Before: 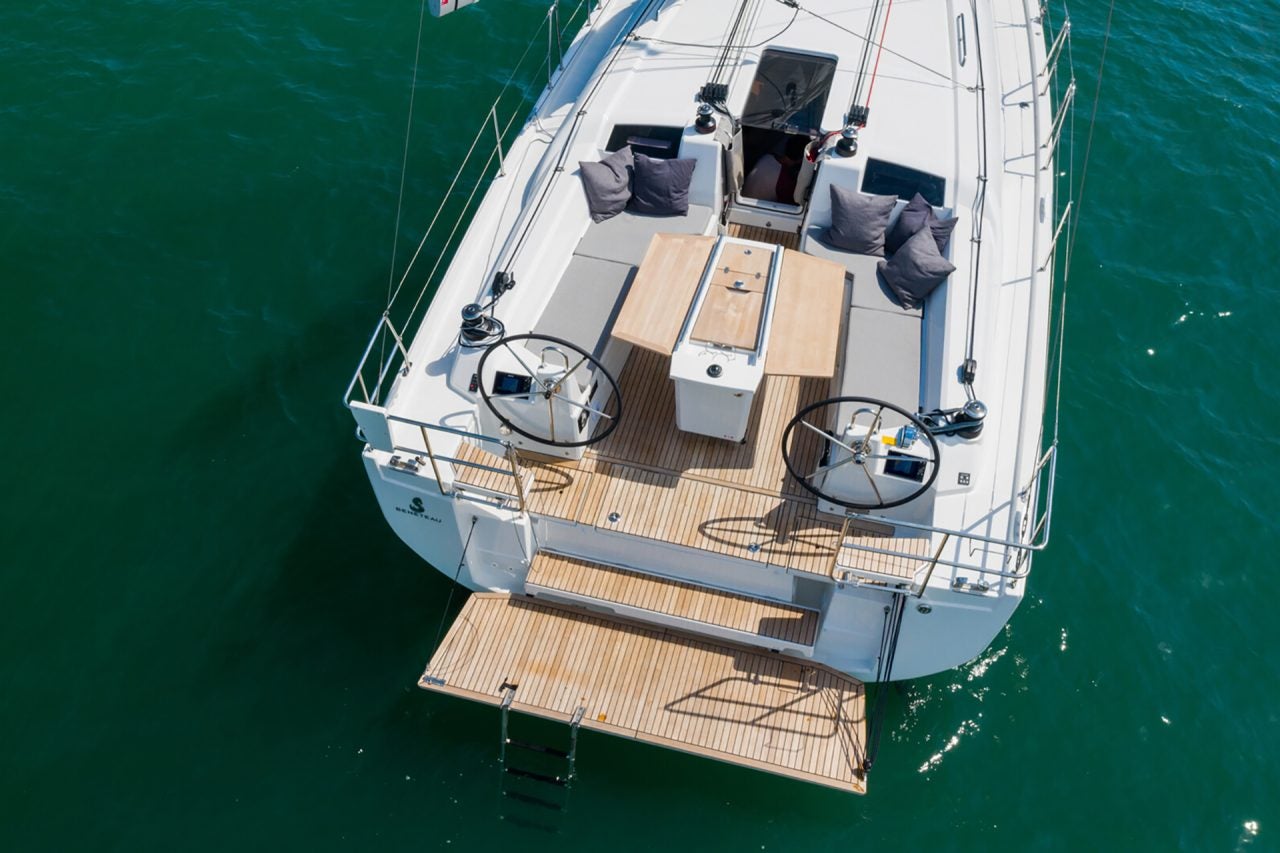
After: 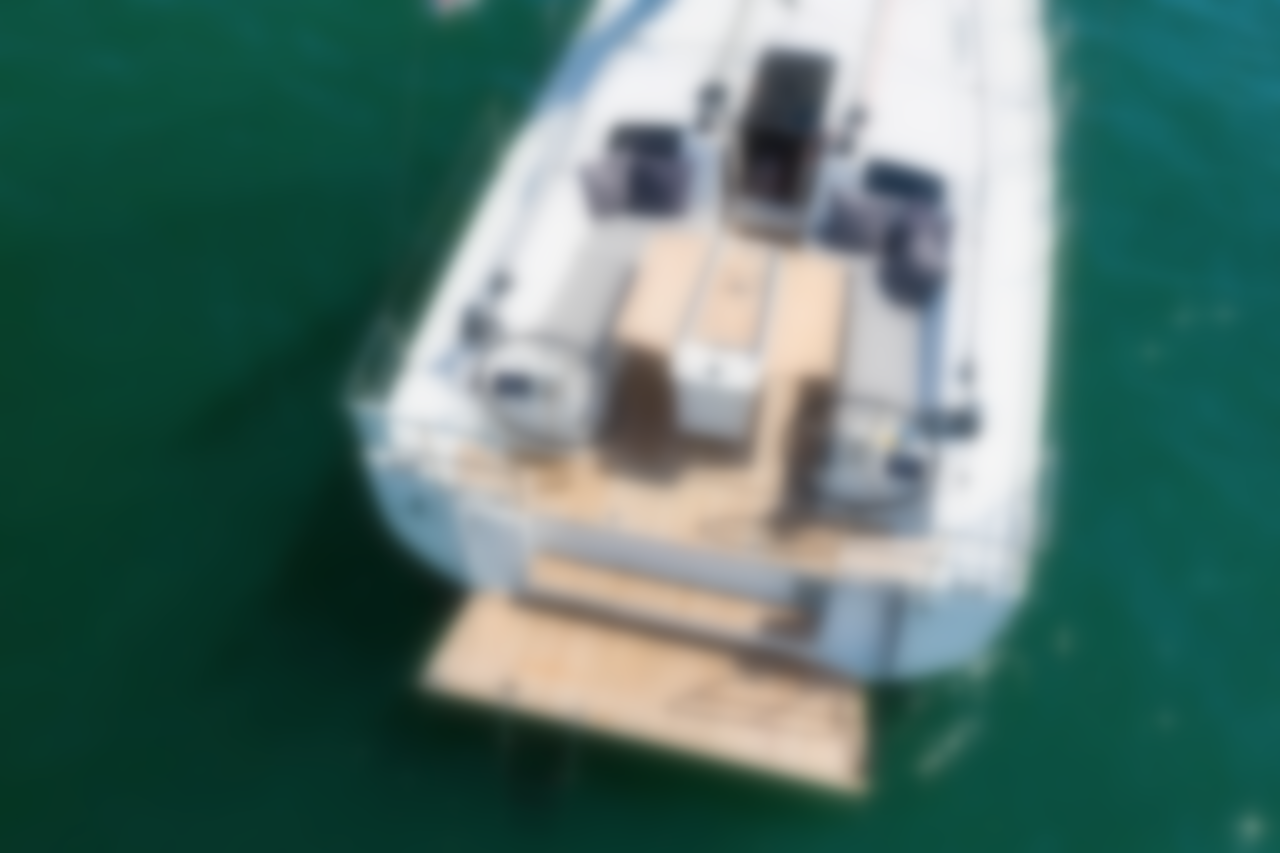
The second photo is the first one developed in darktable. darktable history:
soften: size 10%, saturation 50%, brightness 0.2 EV, mix 10%
base curve: curves: ch0 [(0, 0) (0.666, 0.806) (1, 1)]
sharpen: on, module defaults
lowpass: on, module defaults
